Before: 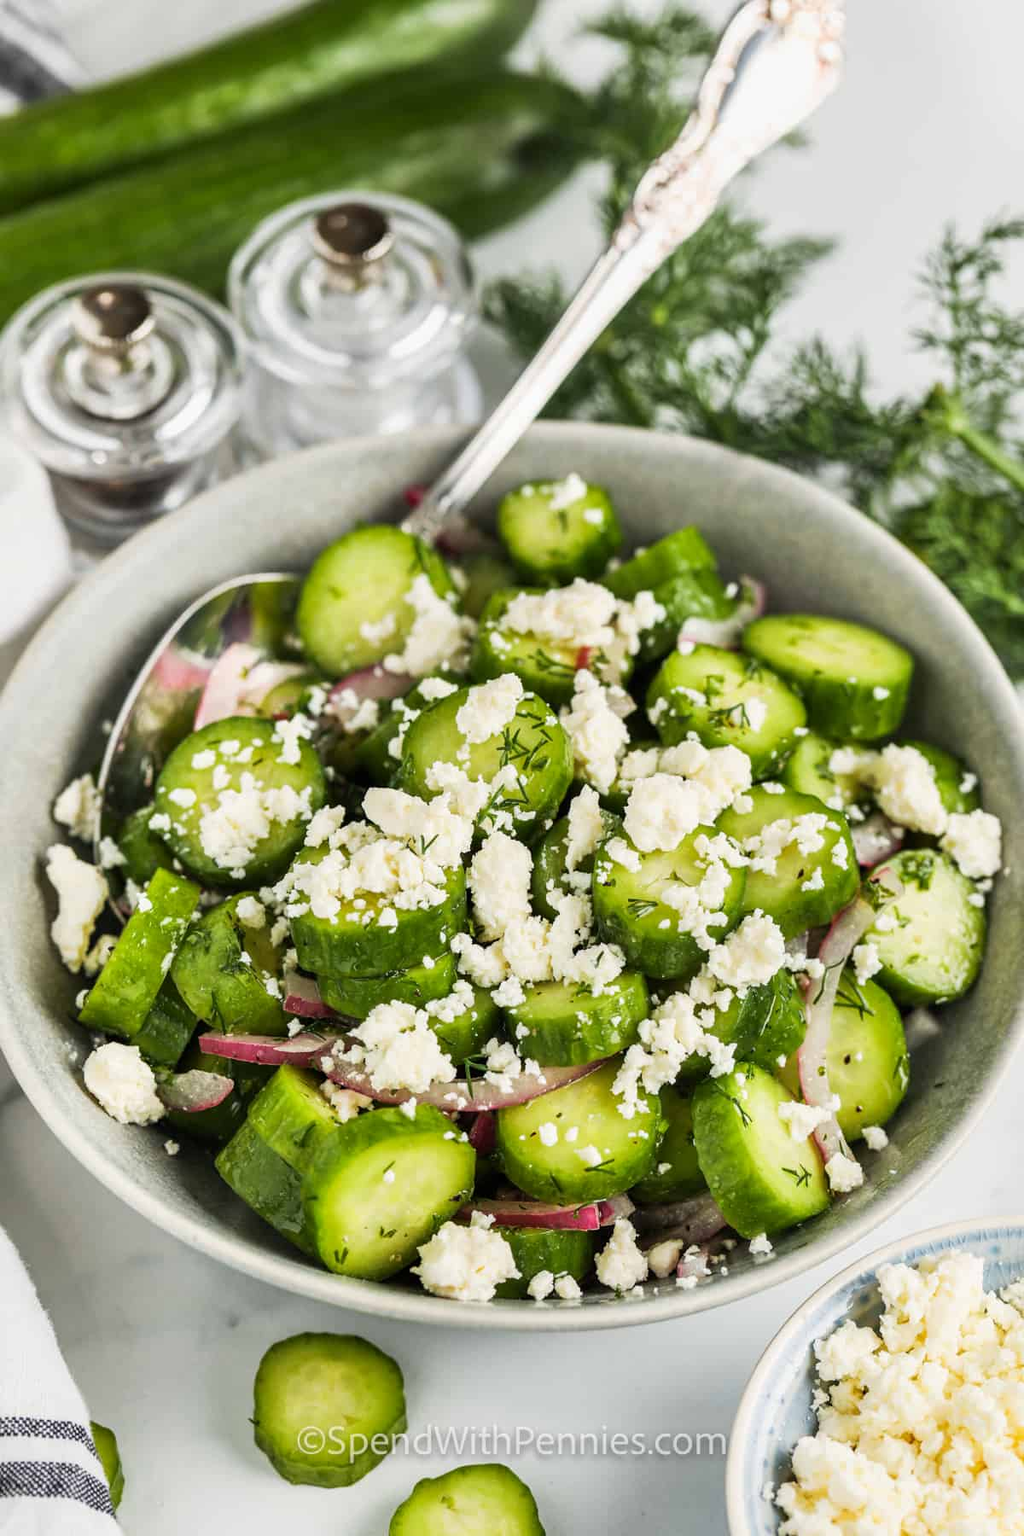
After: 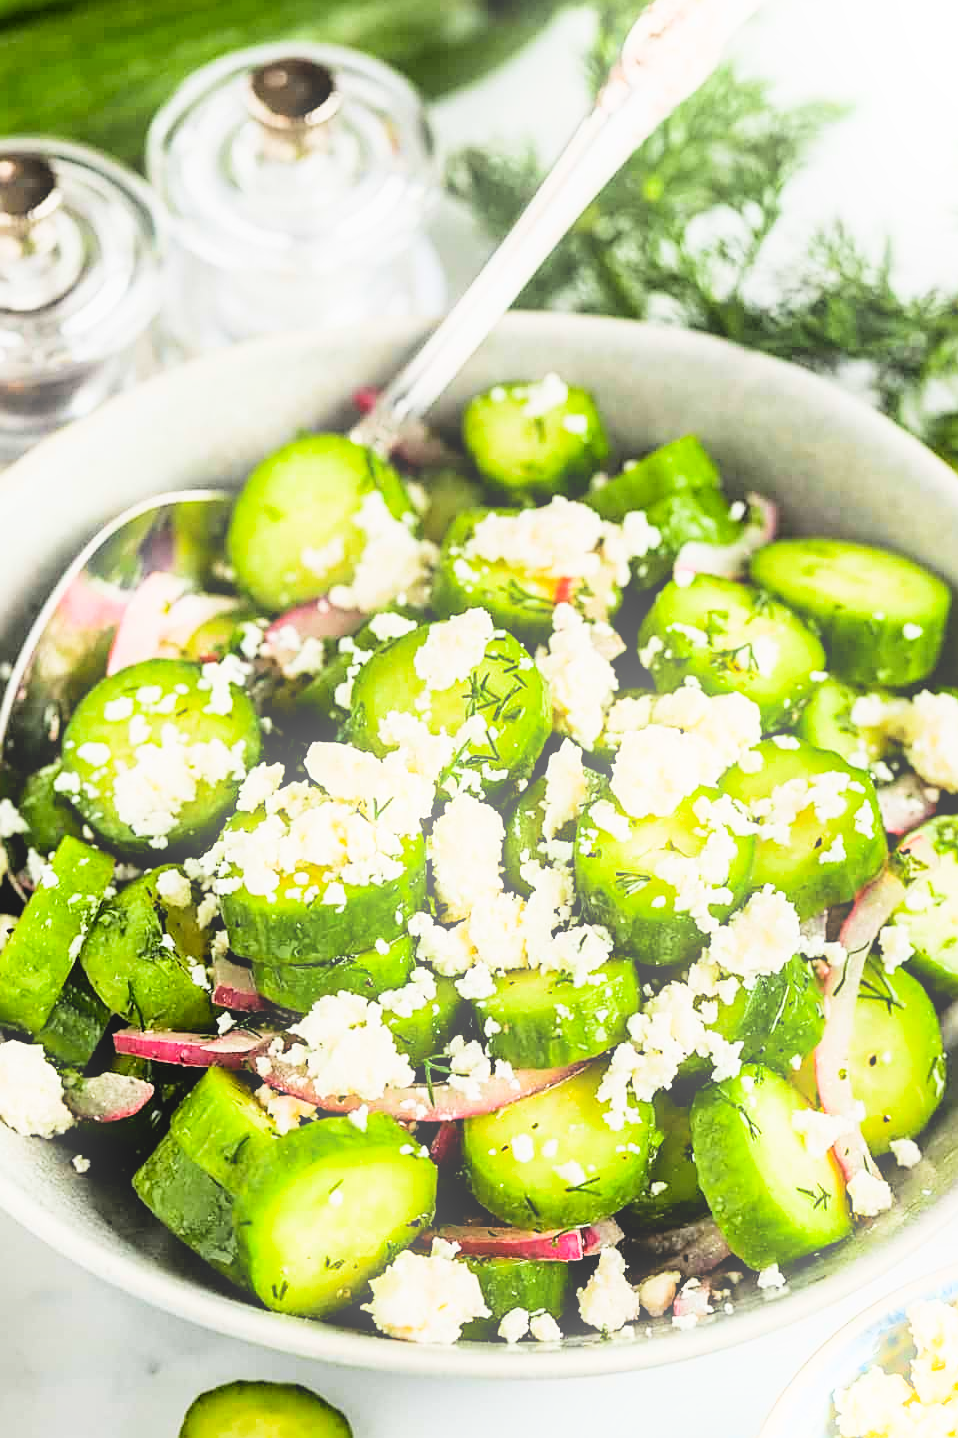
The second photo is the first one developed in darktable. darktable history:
crop and rotate: left 10.071%, top 10.071%, right 10.02%, bottom 10.02%
sharpen: on, module defaults
filmic rgb: black relative exposure -5 EV, hardness 2.88, contrast 1.3, highlights saturation mix -30%
contrast brightness saturation: contrast 0.08, saturation 0.2
bloom: size 15%, threshold 97%, strength 7%
exposure: black level correction 0, exposure 0.9 EV, compensate exposure bias true, compensate highlight preservation false
